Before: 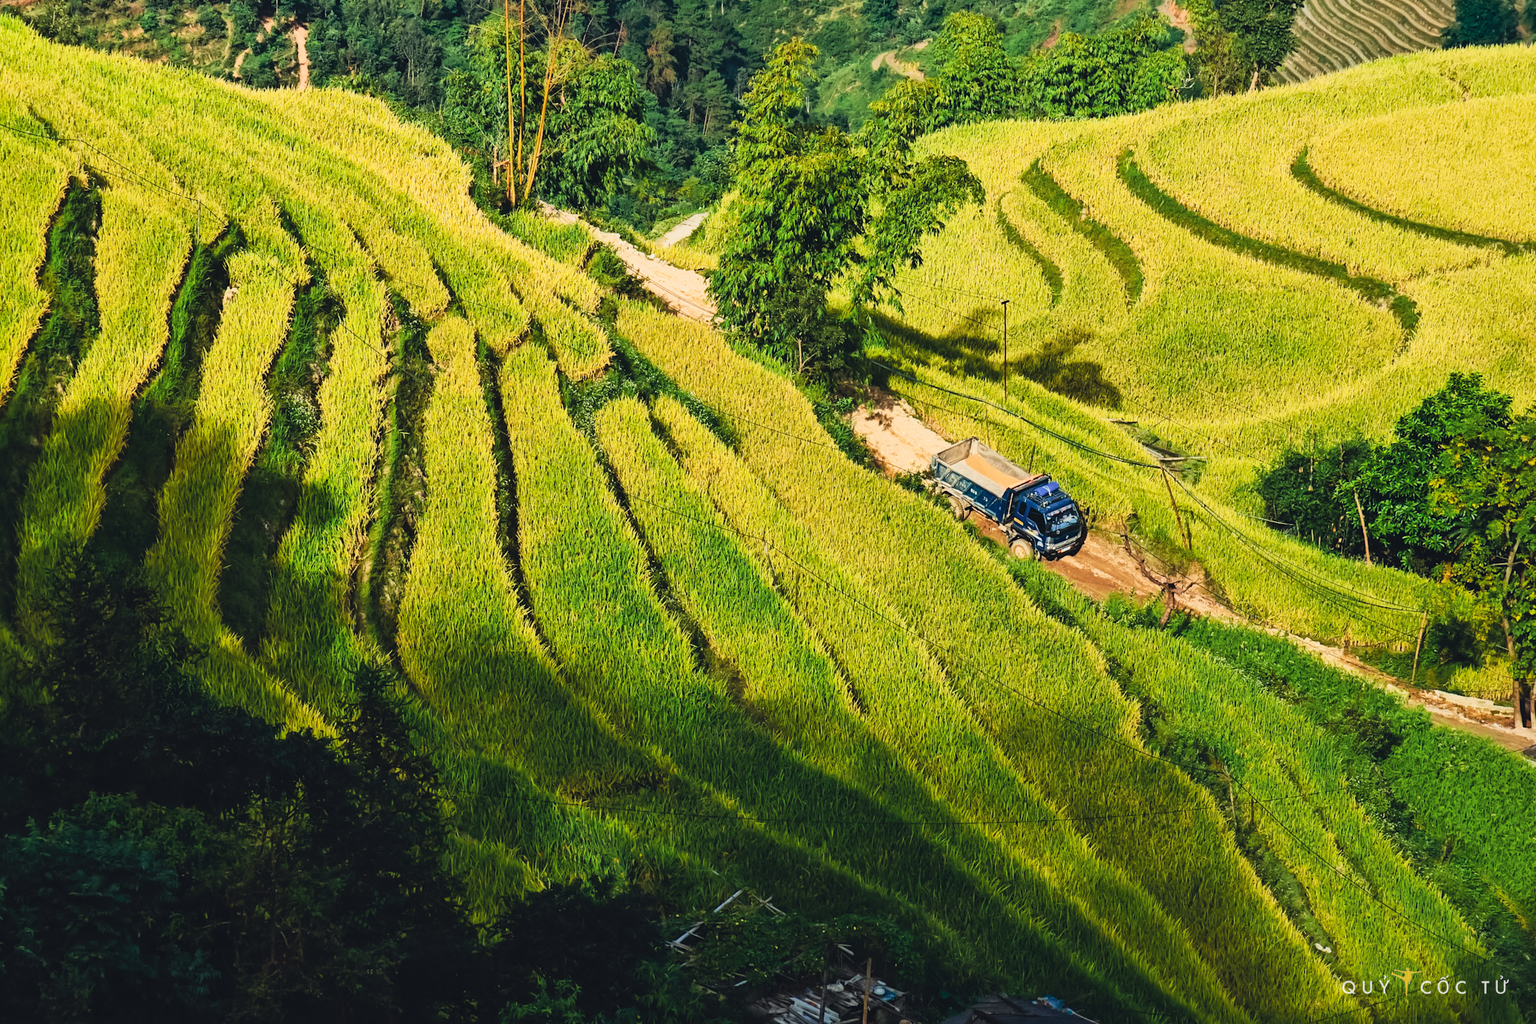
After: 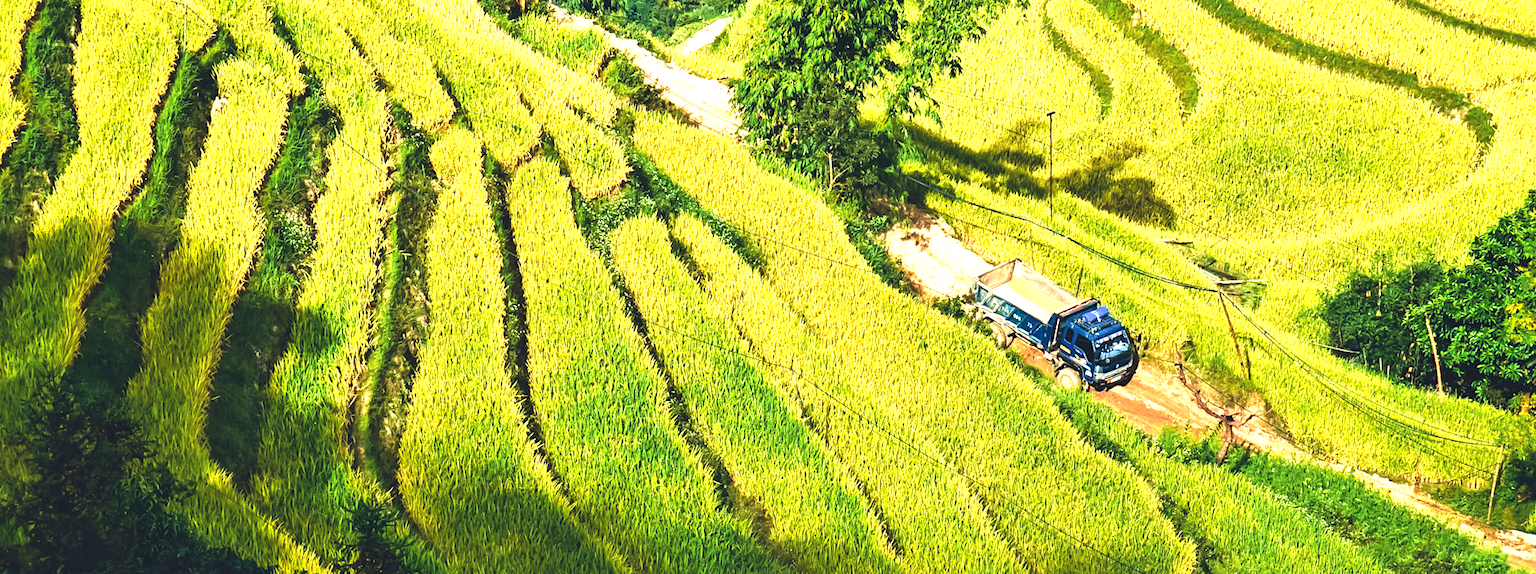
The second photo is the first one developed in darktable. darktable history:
exposure: black level correction 0, exposure 1 EV, compensate highlight preservation false
velvia: on, module defaults
crop: left 1.744%, top 19.225%, right 5.069%, bottom 28.357%
